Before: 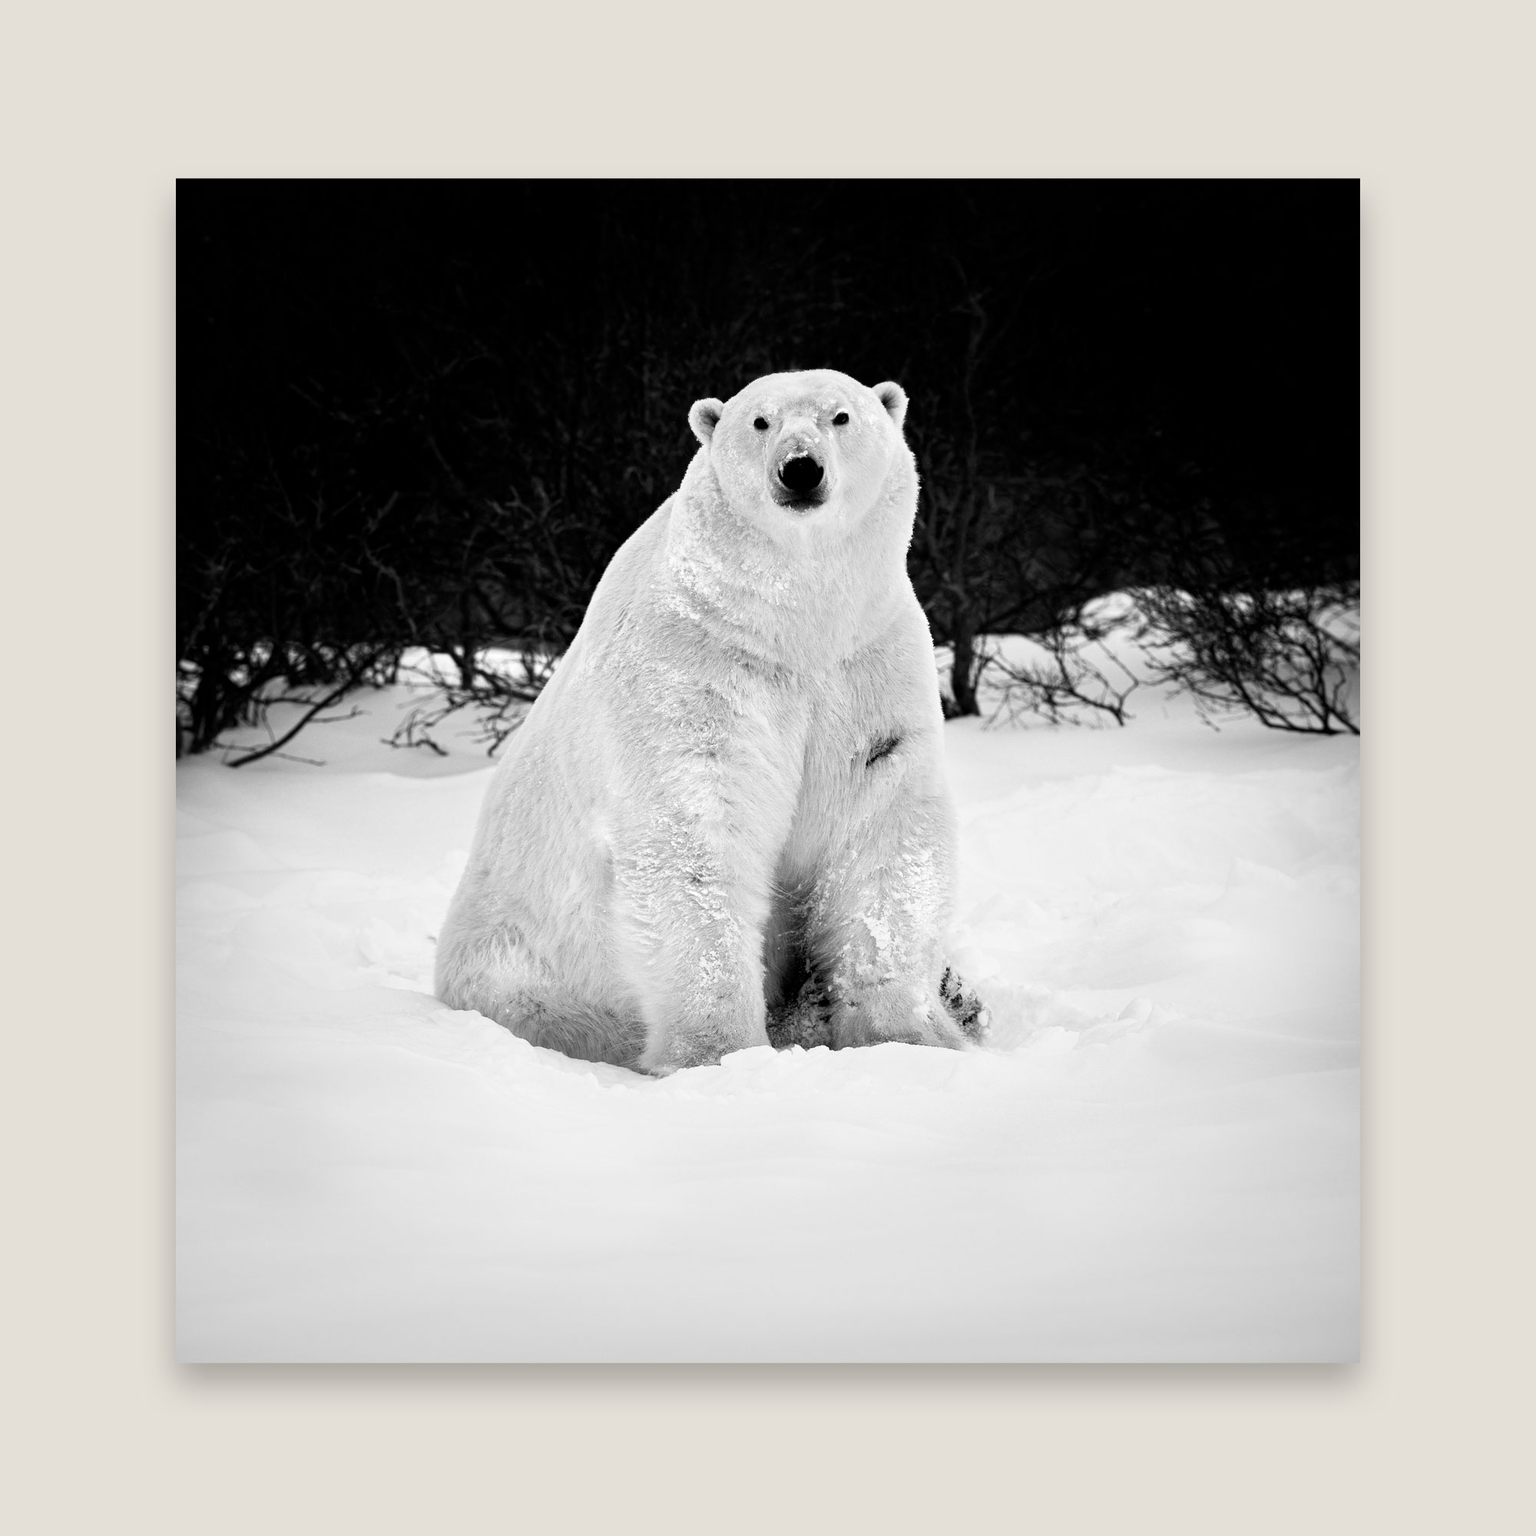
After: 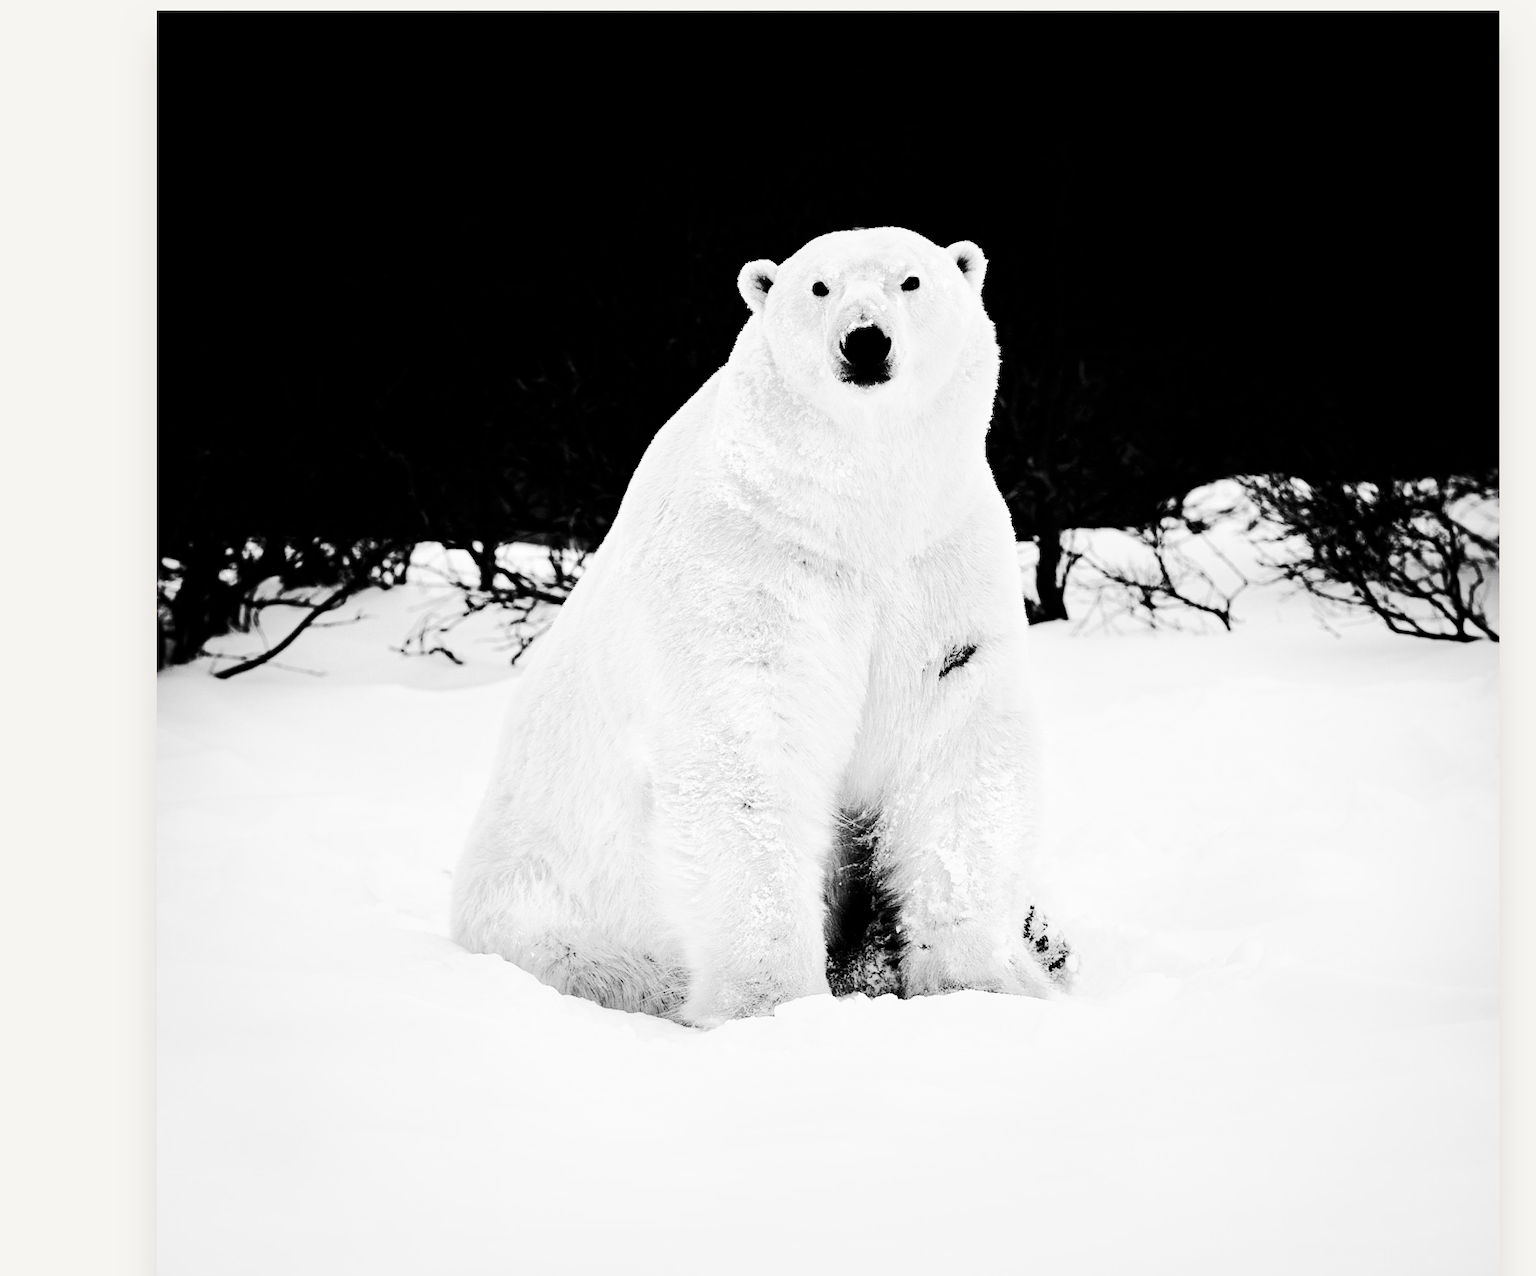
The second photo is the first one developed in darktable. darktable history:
crop and rotate: left 2.474%, top 11.022%, right 9.299%, bottom 15.665%
tone curve: curves: ch0 [(0, 0) (0.086, 0.006) (0.148, 0.021) (0.245, 0.105) (0.374, 0.401) (0.444, 0.631) (0.778, 0.915) (1, 1)], preserve colors none
